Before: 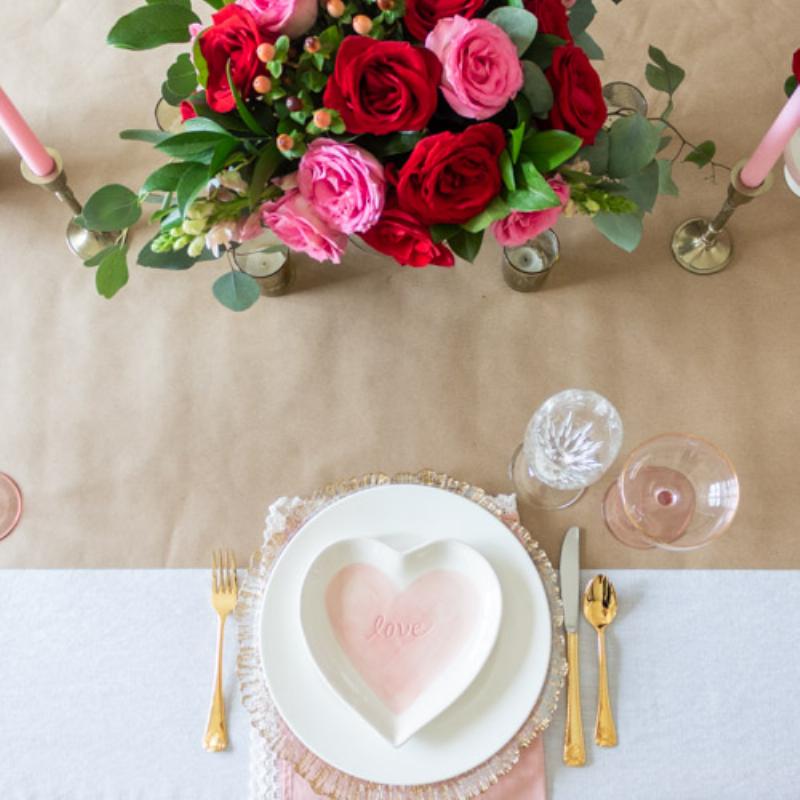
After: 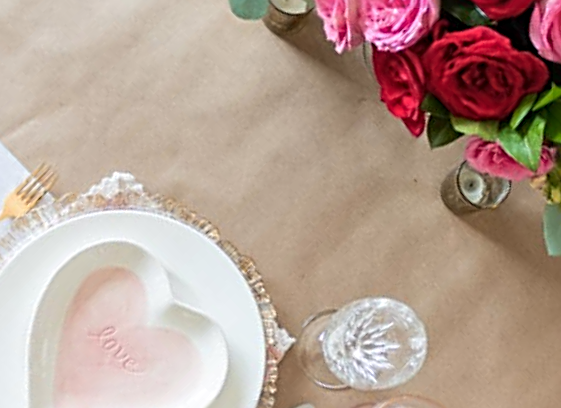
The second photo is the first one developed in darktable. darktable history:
sharpen: radius 3.043, amount 0.765
color zones: curves: ch1 [(0, 0.469) (0.072, 0.457) (0.243, 0.494) (0.429, 0.5) (0.571, 0.5) (0.714, 0.5) (0.857, 0.5) (1, 0.469)]; ch2 [(0, 0.499) (0.143, 0.467) (0.242, 0.436) (0.429, 0.493) (0.571, 0.5) (0.714, 0.5) (0.857, 0.5) (1, 0.499)]
crop and rotate: angle -46.03°, top 16.09%, right 0.823%, bottom 11.678%
